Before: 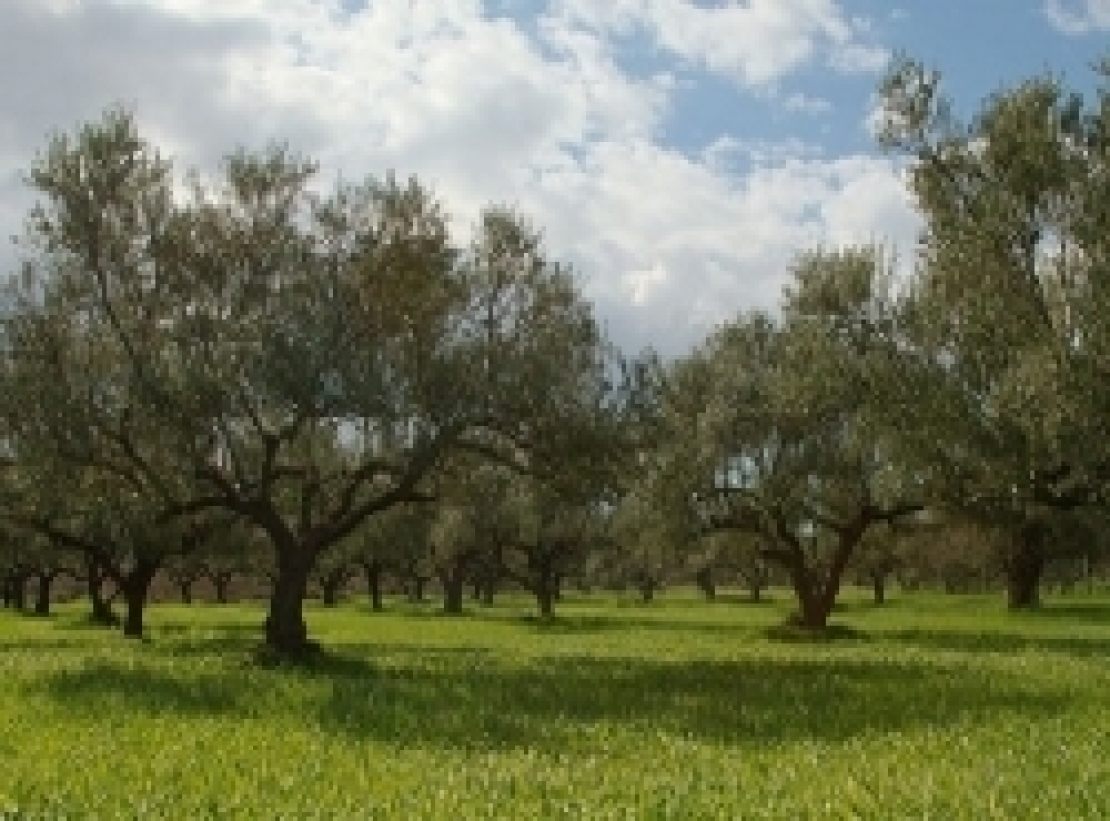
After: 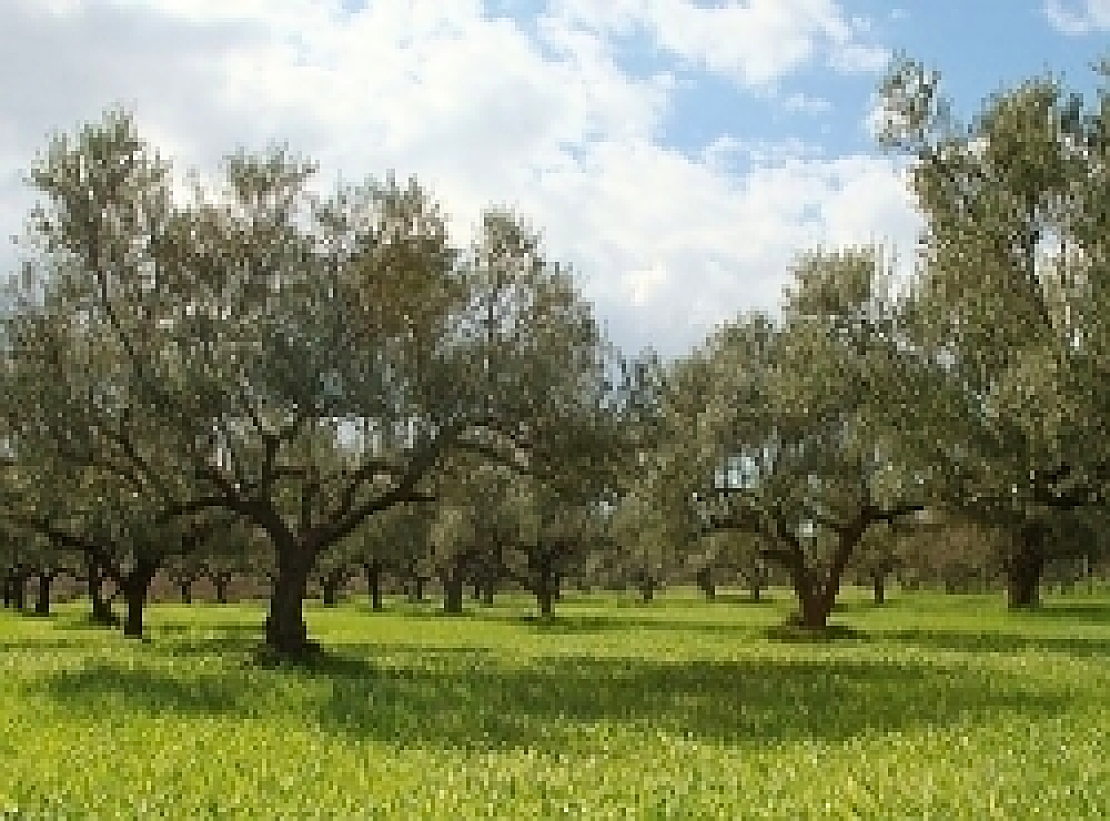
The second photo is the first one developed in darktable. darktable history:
sharpen: radius 1.685, amount 1.294
filmic rgb: black relative exposure -11.35 EV, white relative exposure 3.22 EV, hardness 6.76, color science v6 (2022)
exposure: black level correction 0, exposure 0.7 EV, compensate exposure bias true, compensate highlight preservation false
